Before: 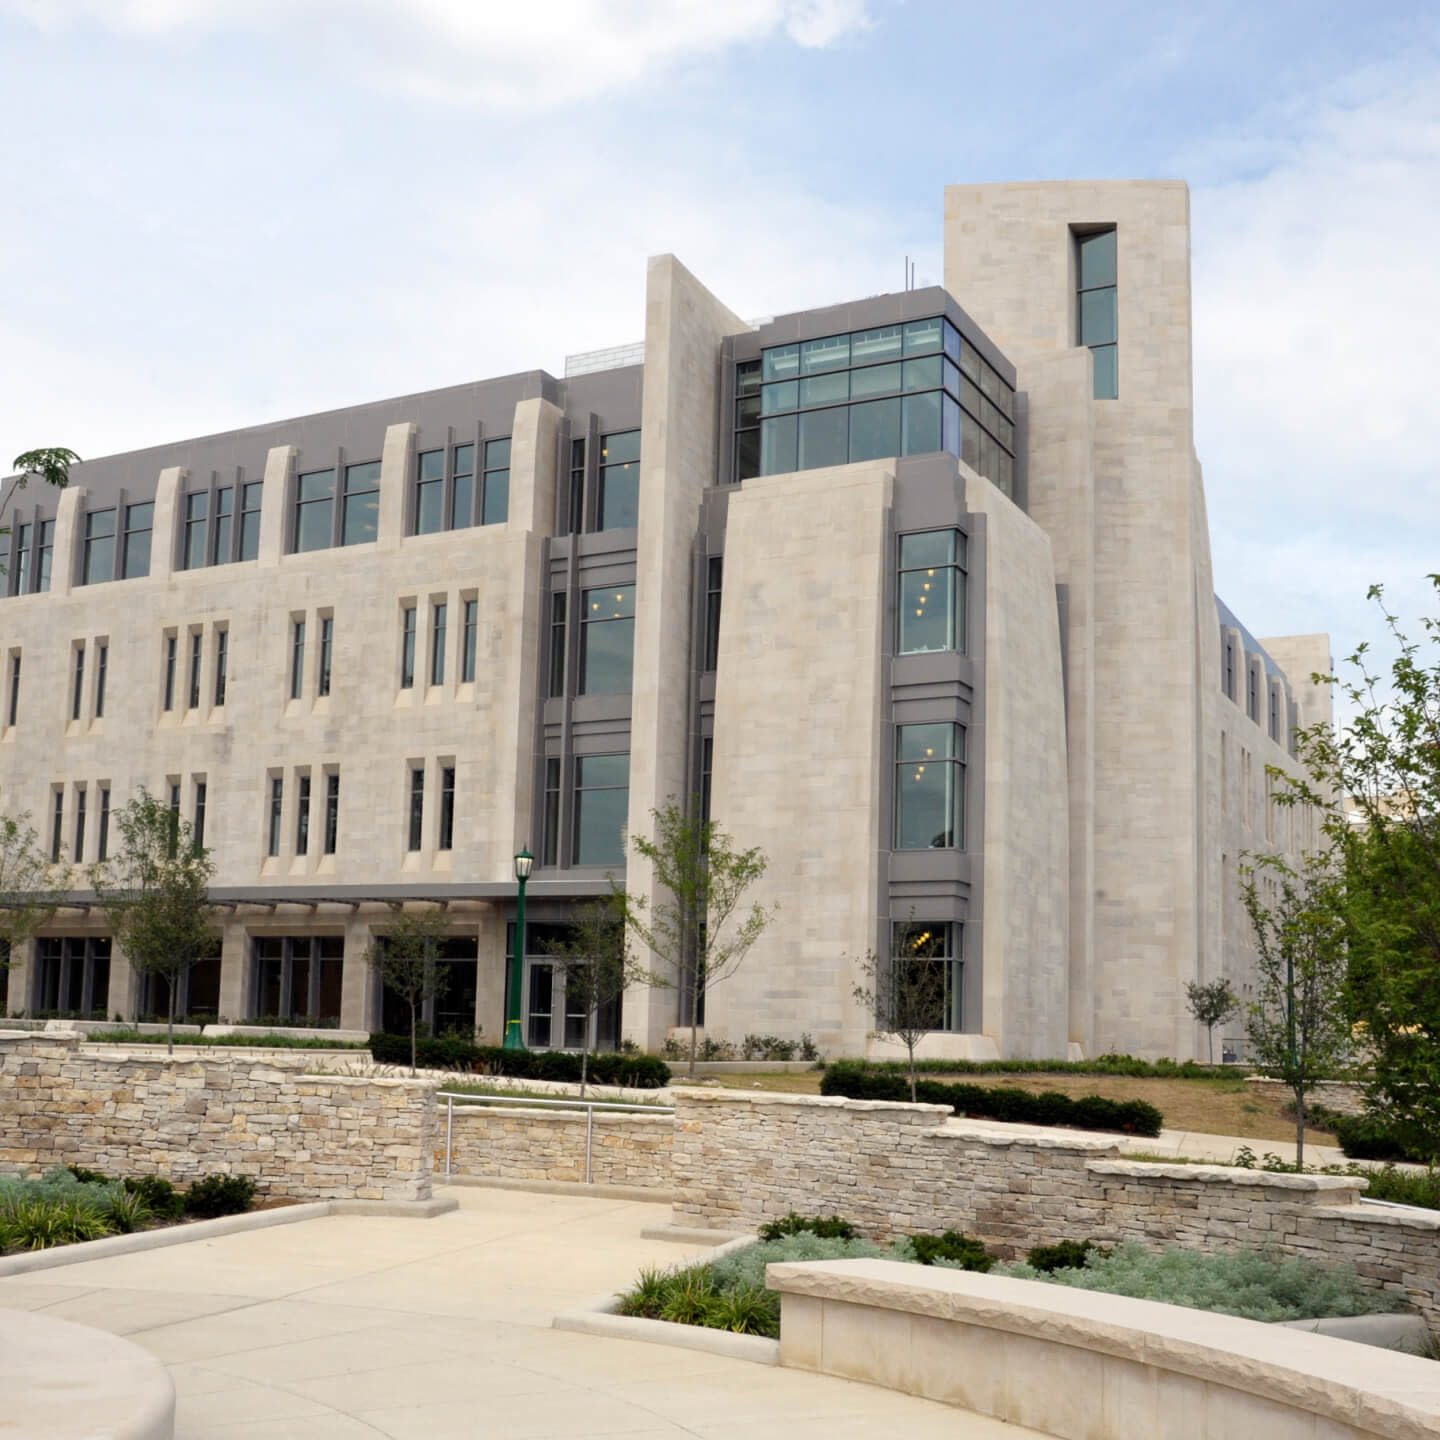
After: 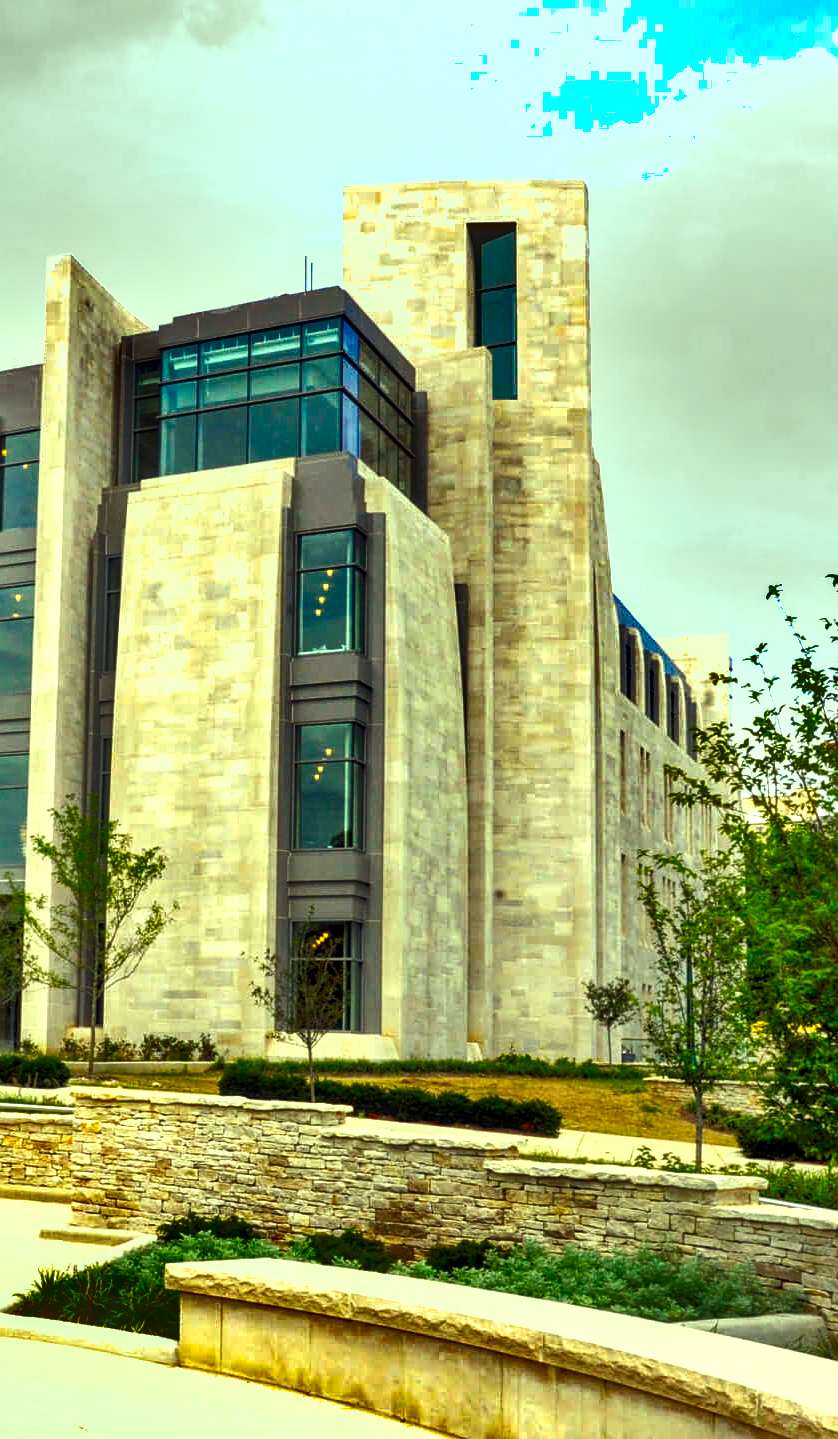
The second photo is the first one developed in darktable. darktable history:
color correction: highlights a* -11.21, highlights b* 9.83, saturation 1.71
crop: left 41.779%
local contrast: highlights 63%, detail 143%, midtone range 0.426
sharpen: amount 0.209
exposure: black level correction 0.001, exposure 1.127 EV, compensate highlight preservation false
shadows and highlights: shadows 82.56, white point adjustment -9.19, highlights -61.46, soften with gaussian
